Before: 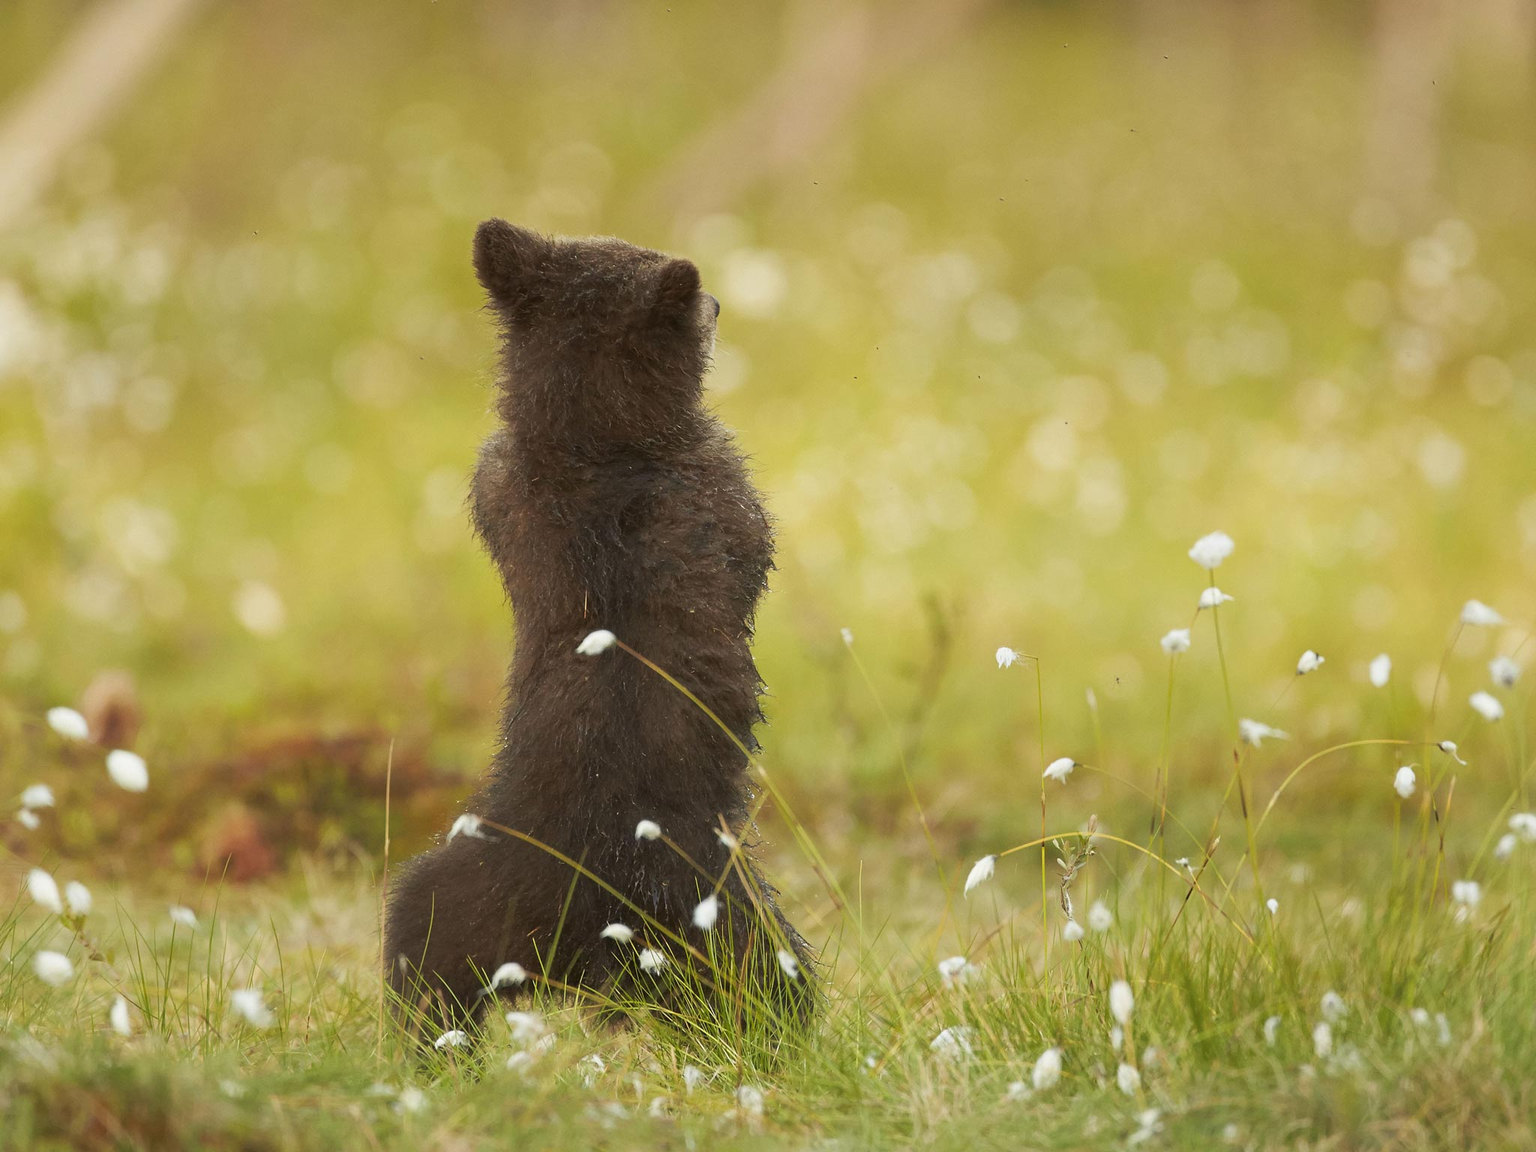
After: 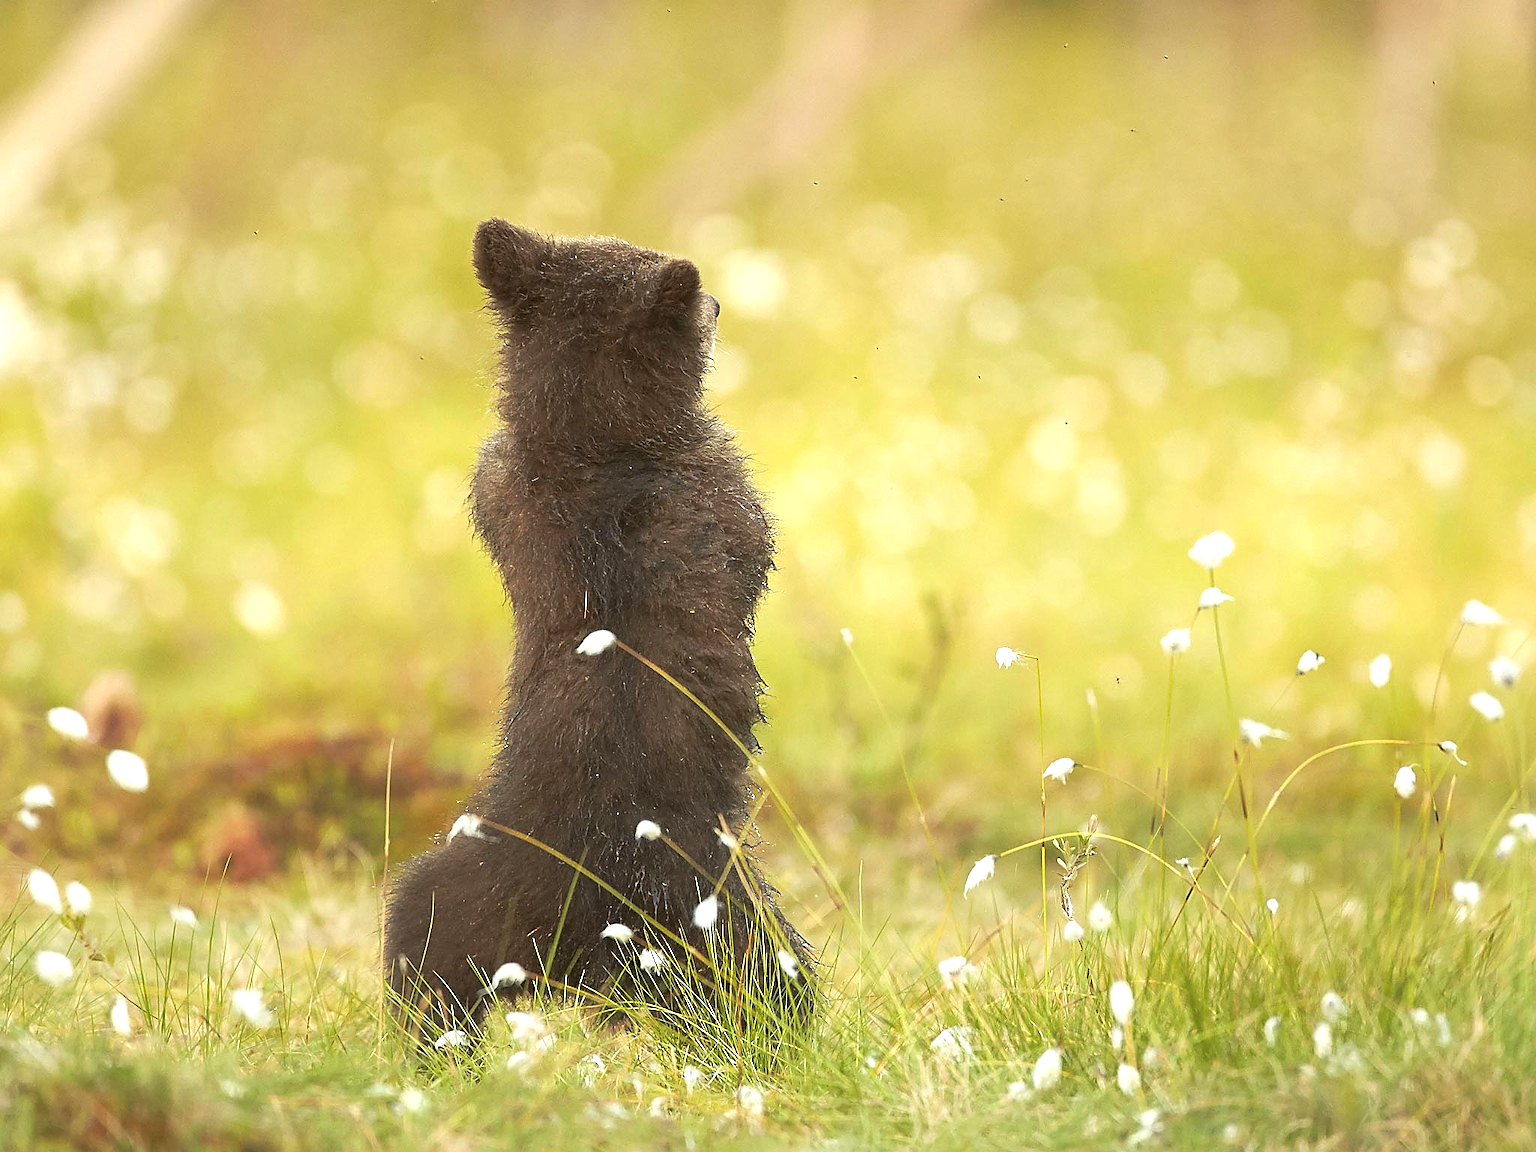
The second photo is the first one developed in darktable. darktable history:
sharpen: radius 1.4, amount 1.25, threshold 0.7
exposure: exposure 0.722 EV, compensate highlight preservation false
